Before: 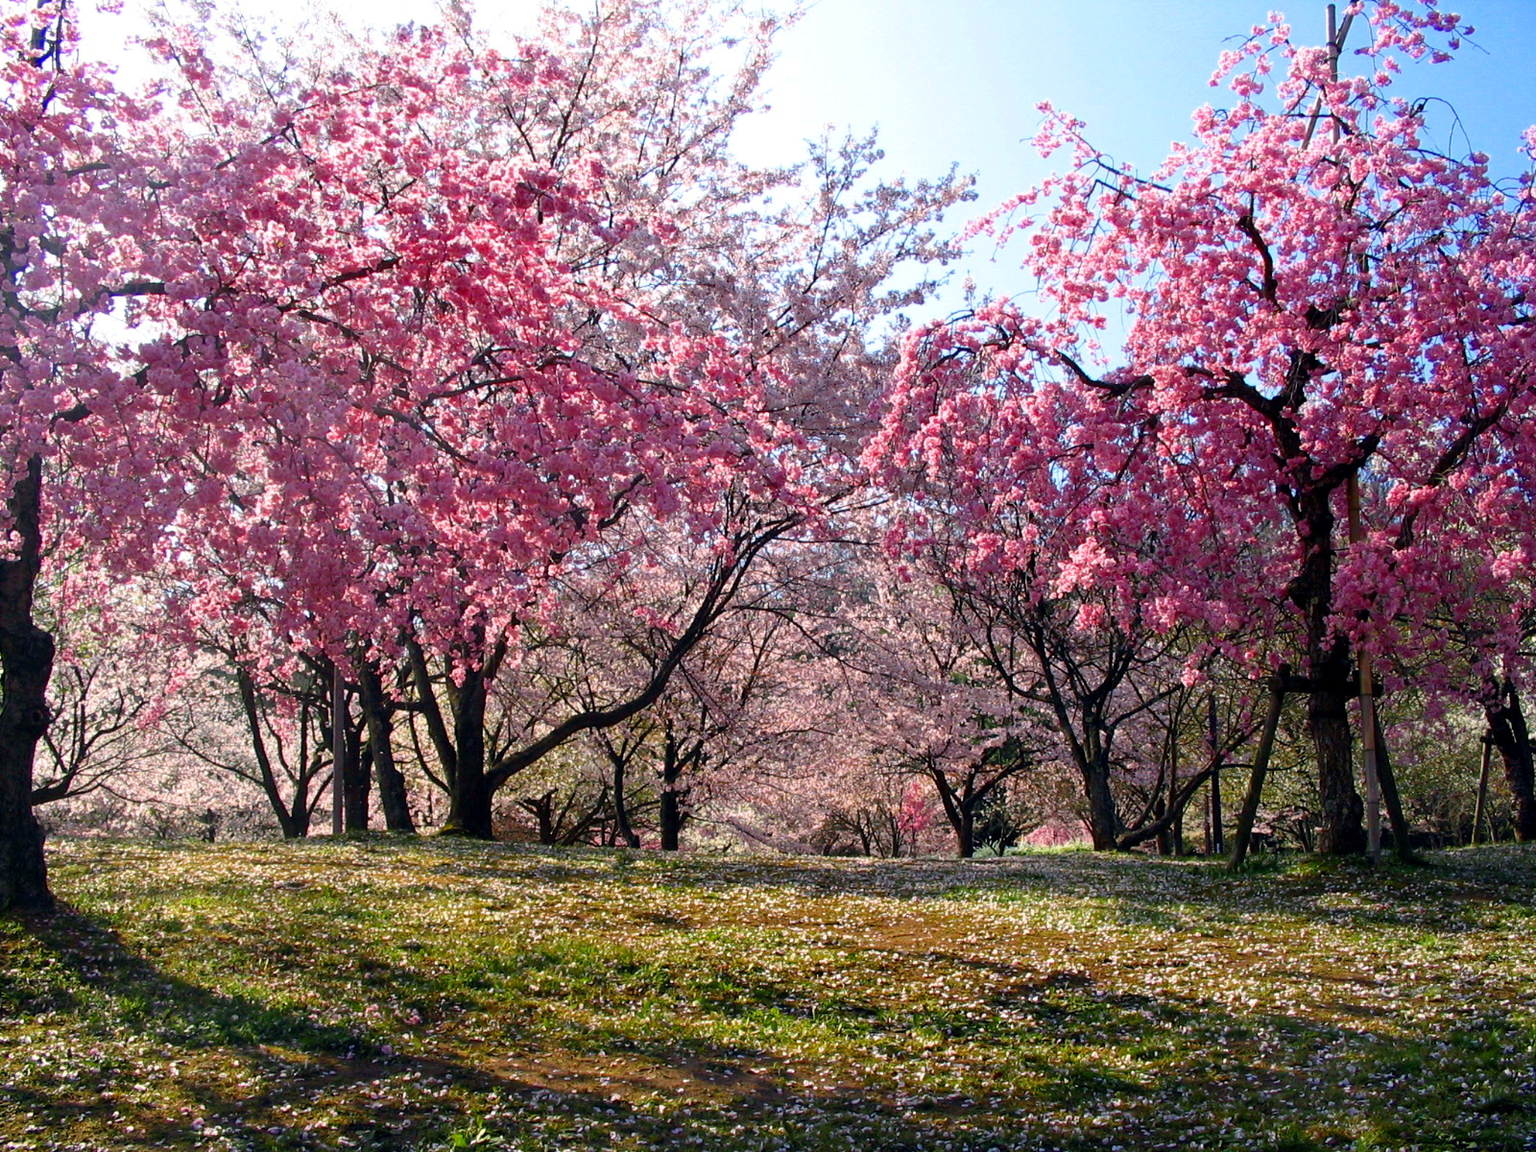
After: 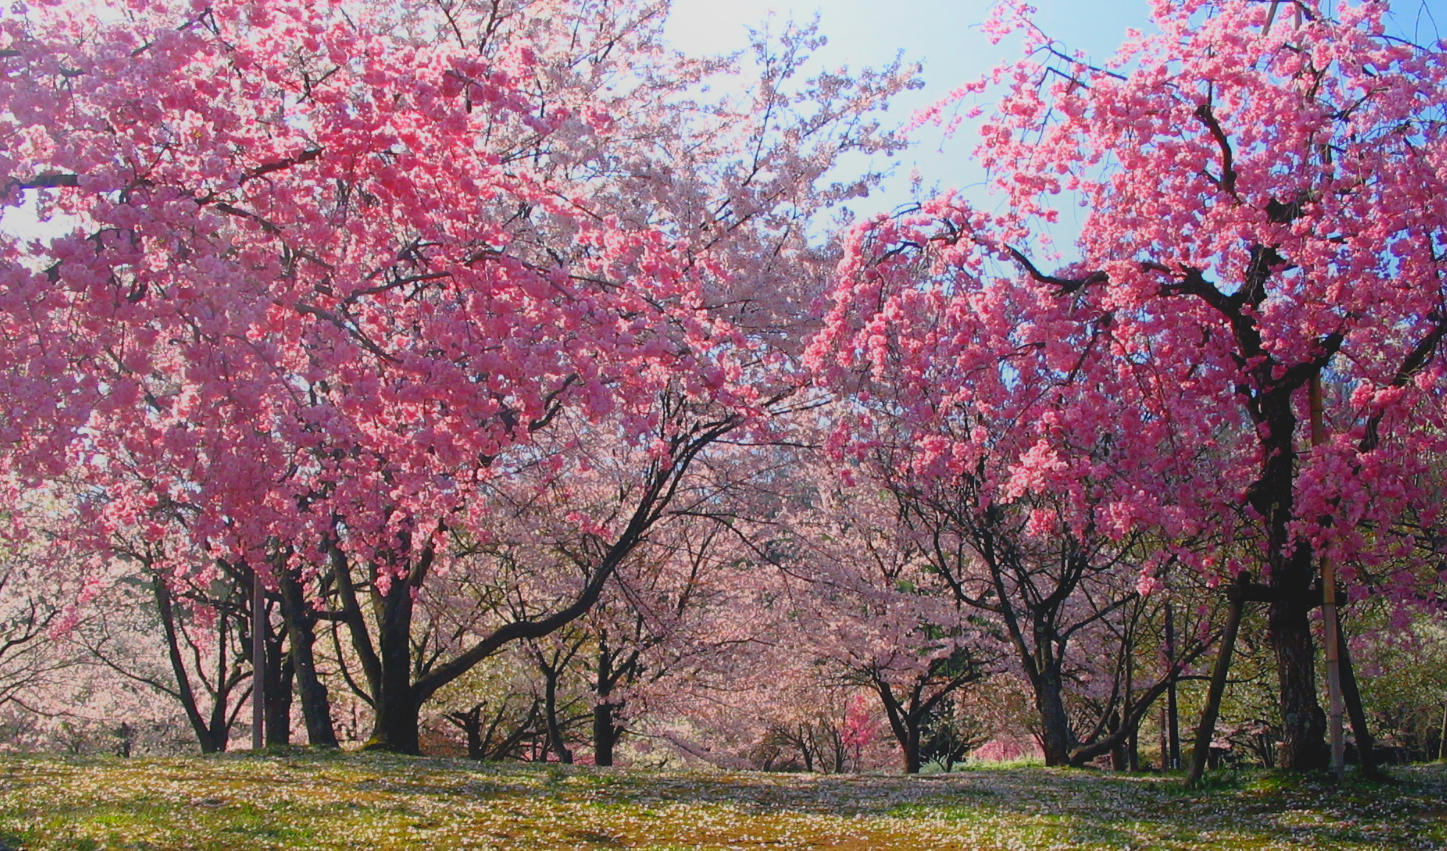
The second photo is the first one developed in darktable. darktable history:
tone curve: curves: ch0 [(0.013, 0) (0.061, 0.059) (0.239, 0.256) (0.502, 0.501) (0.683, 0.676) (0.761, 0.773) (0.858, 0.858) (0.987, 0.945)]; ch1 [(0, 0) (0.172, 0.123) (0.304, 0.267) (0.414, 0.395) (0.472, 0.473) (0.502, 0.502) (0.521, 0.528) (0.583, 0.595) (0.654, 0.673) (0.728, 0.761) (1, 1)]; ch2 [(0, 0) (0.411, 0.424) (0.485, 0.476) (0.502, 0.501) (0.553, 0.557) (0.57, 0.576) (1, 1)]
crop: left 5.903%, top 10.068%, right 3.637%, bottom 18.939%
local contrast: detail 70%
